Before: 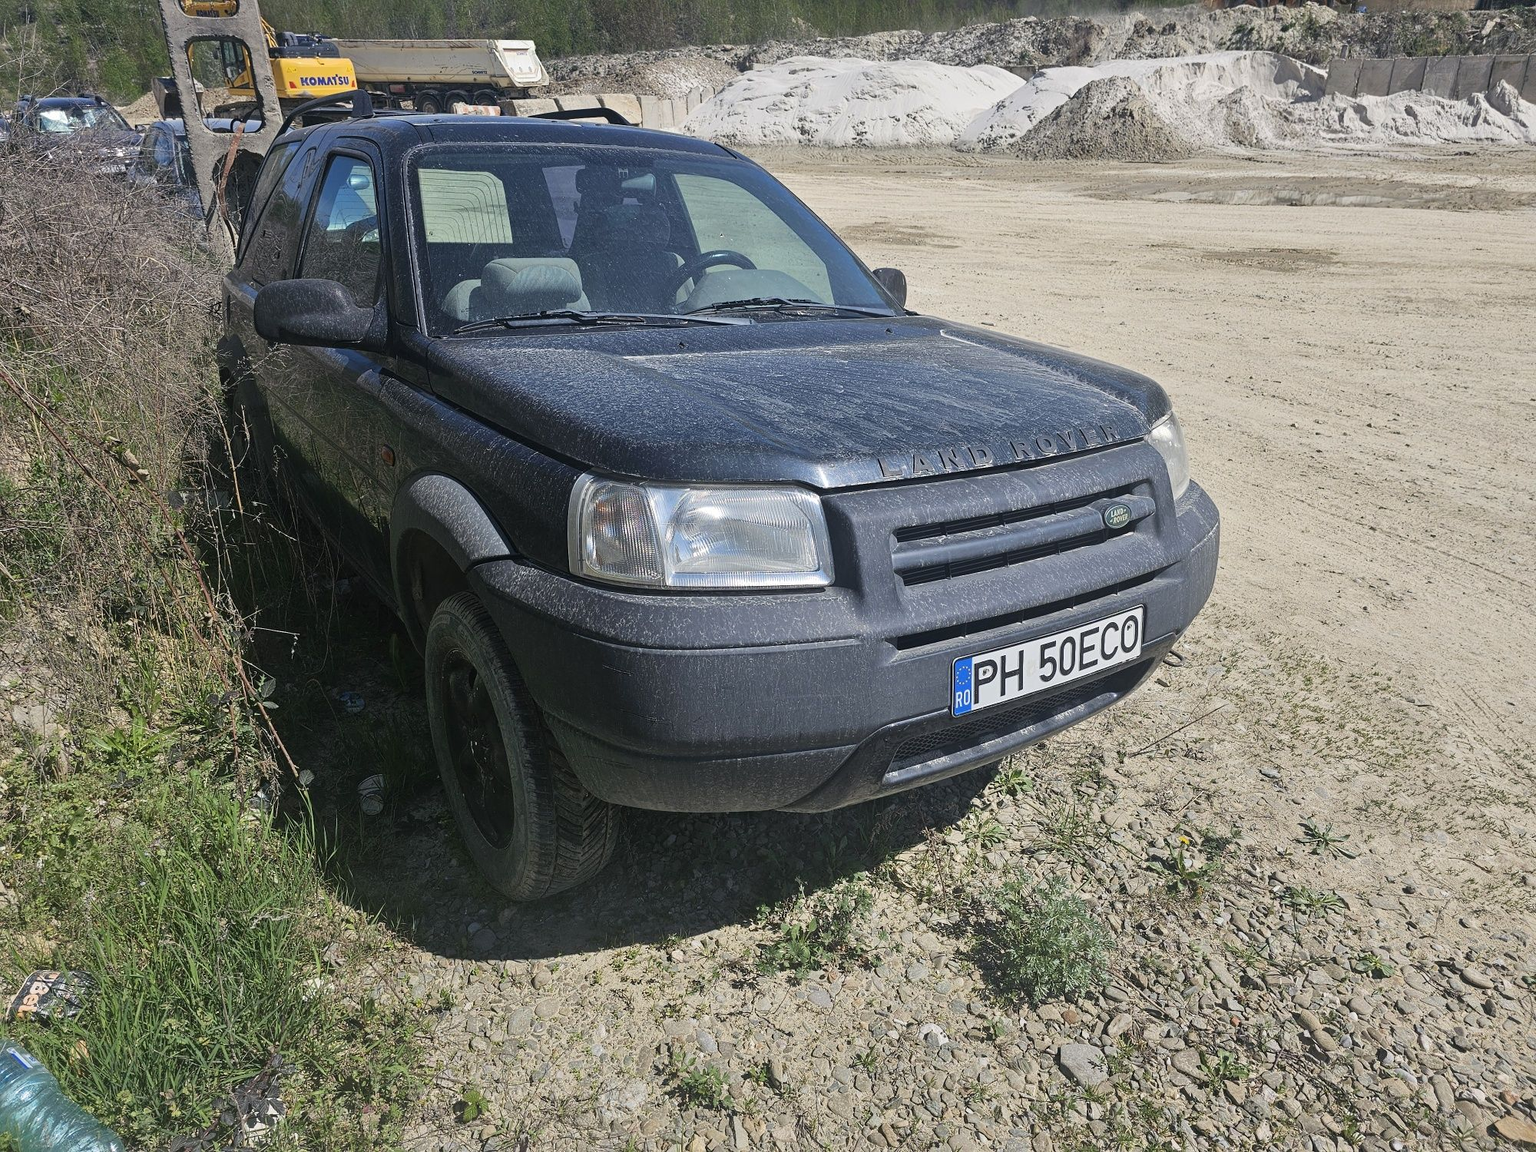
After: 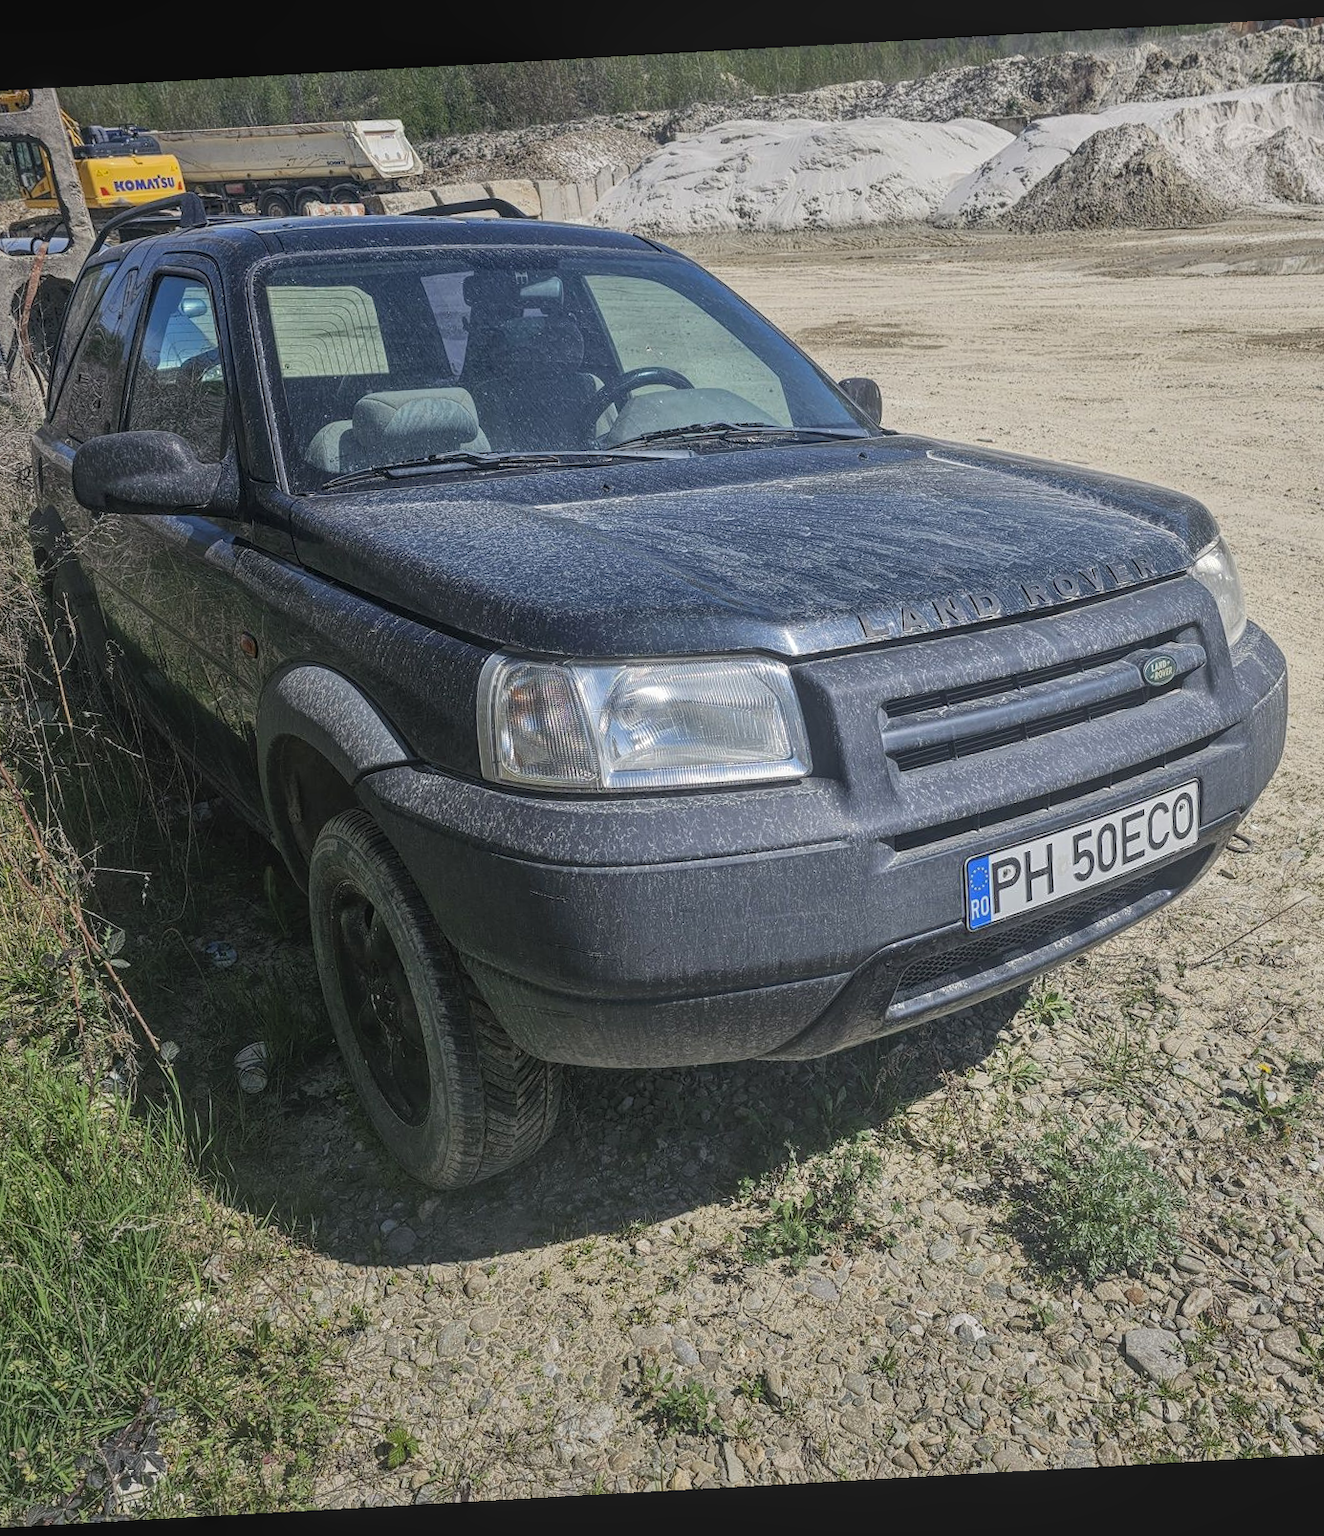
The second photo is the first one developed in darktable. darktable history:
local contrast: highlights 66%, shadows 33%, detail 166%, midtone range 0.2
rotate and perspective: rotation -3.18°, automatic cropping off
crop and rotate: left 13.342%, right 19.991%
